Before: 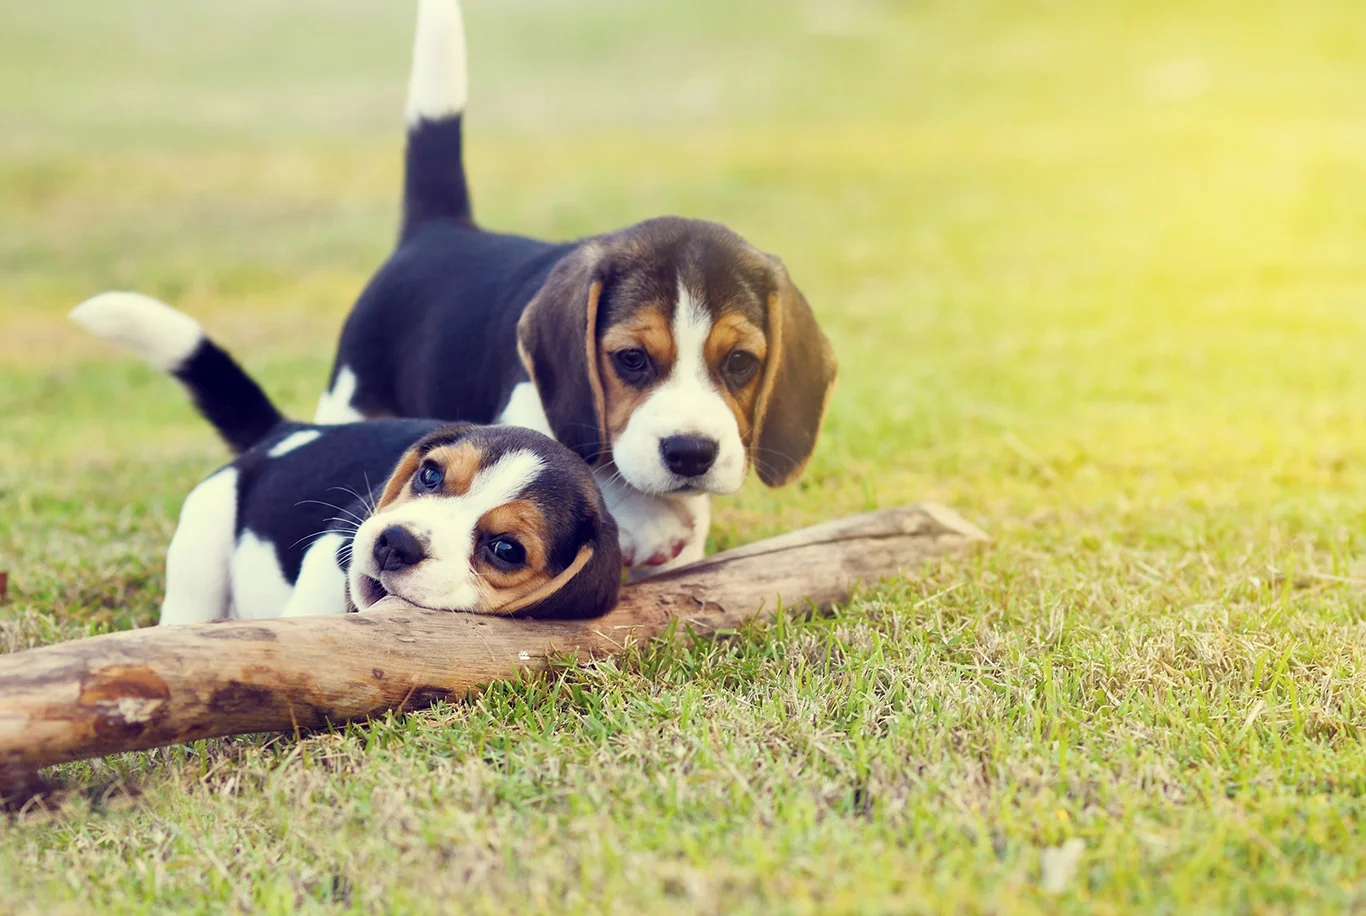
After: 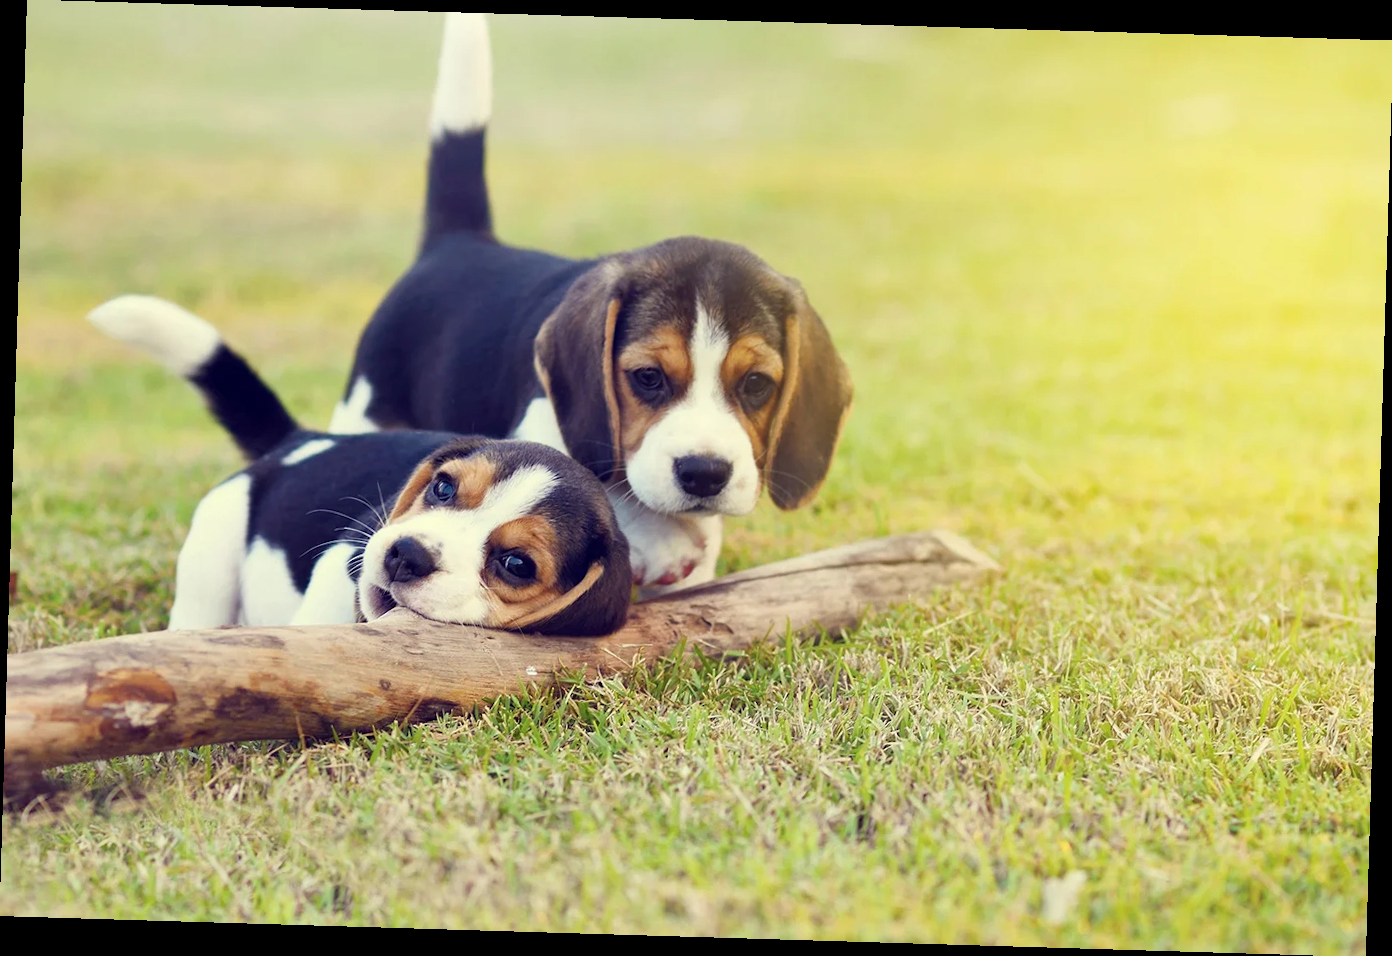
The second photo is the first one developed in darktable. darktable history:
grain: coarseness 0.81 ISO, strength 1.34%, mid-tones bias 0%
rotate and perspective: rotation 1.72°, automatic cropping off
